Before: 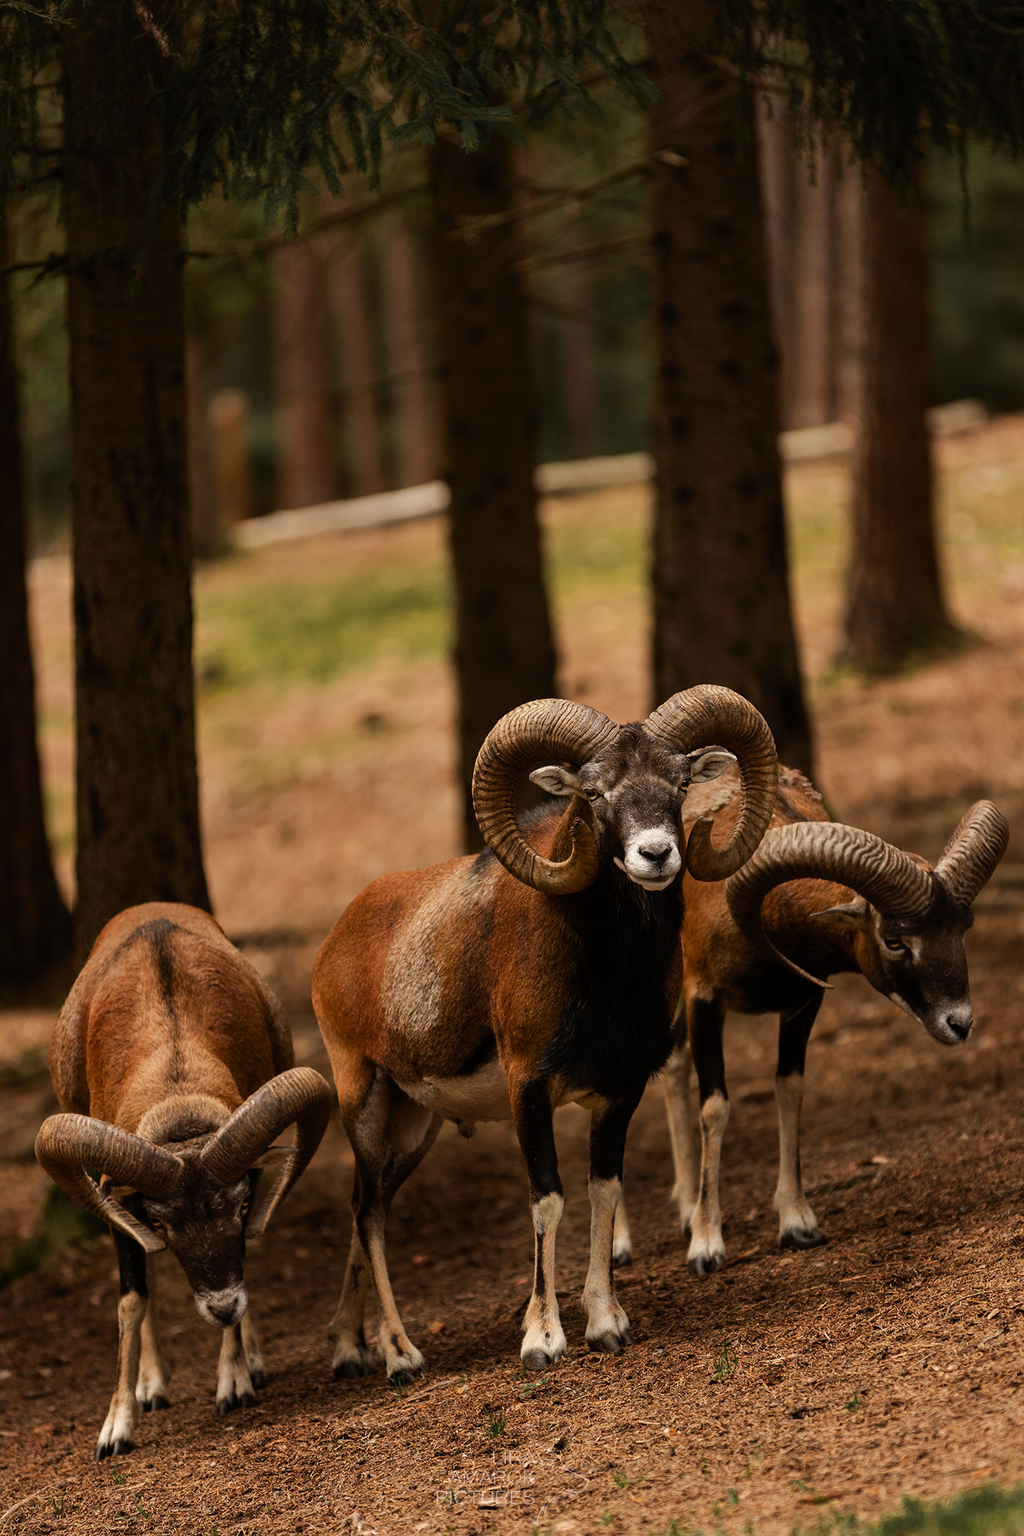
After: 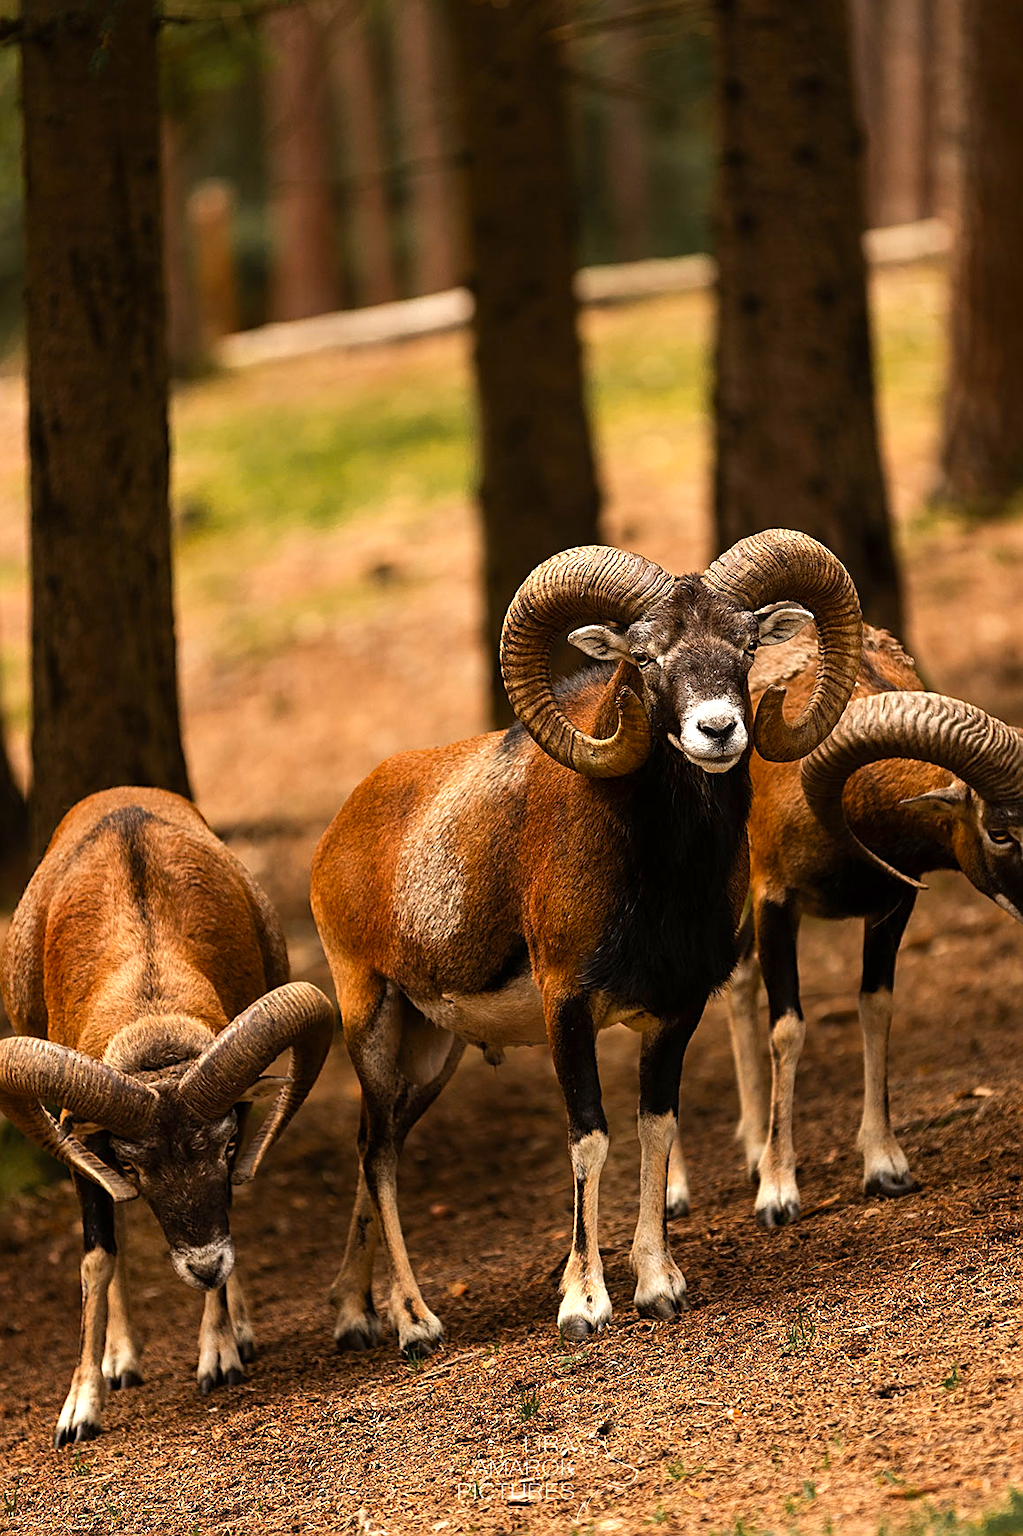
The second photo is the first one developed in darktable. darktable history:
sharpen: amount 0.55
exposure: exposure 0.77 EV, compensate highlight preservation false
color balance: output saturation 110%
crop and rotate: left 4.842%, top 15.51%, right 10.668%
